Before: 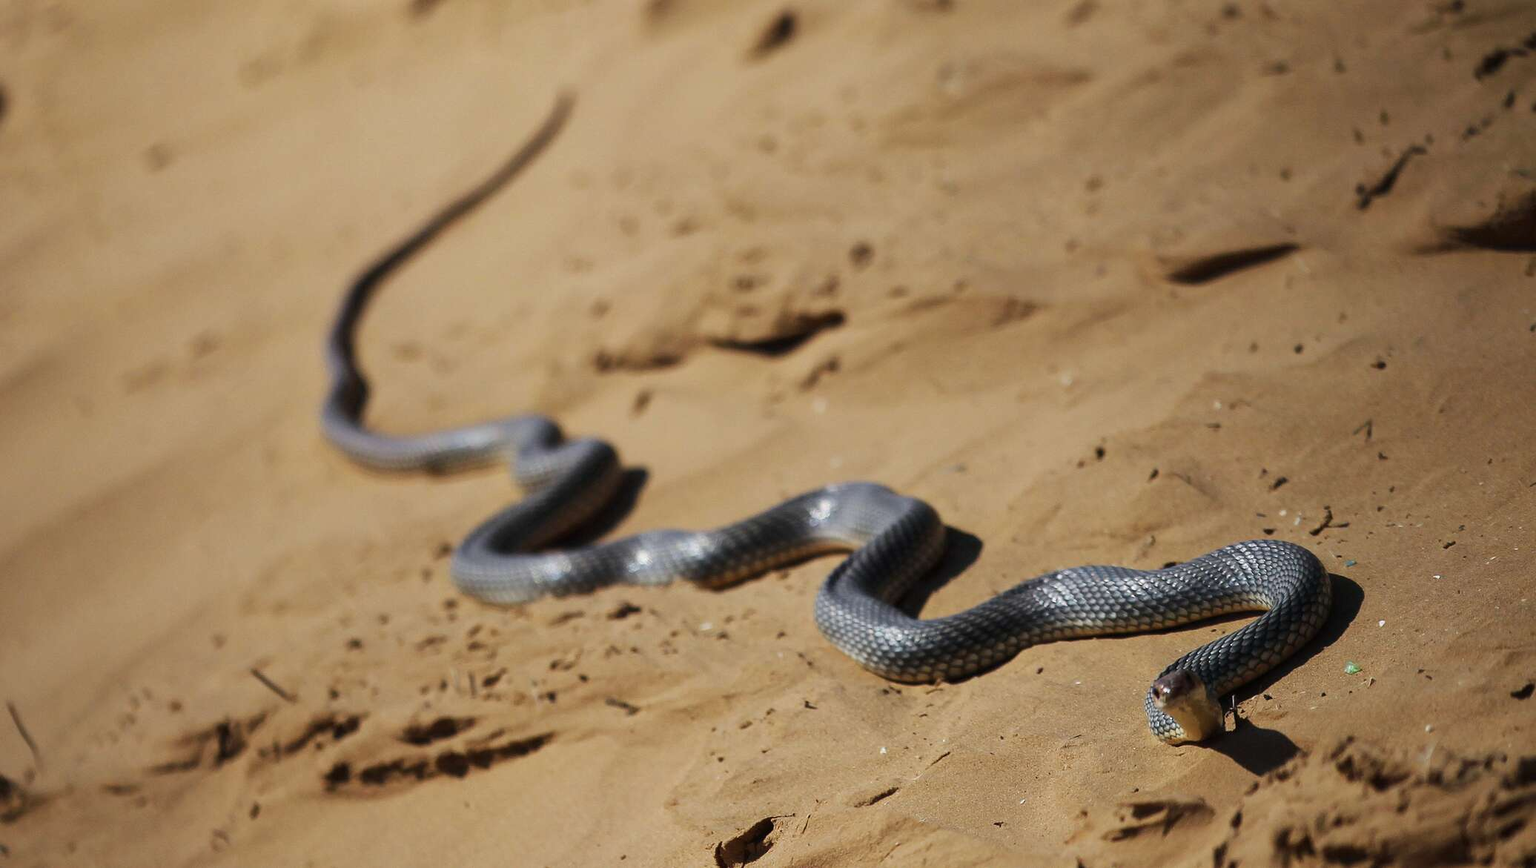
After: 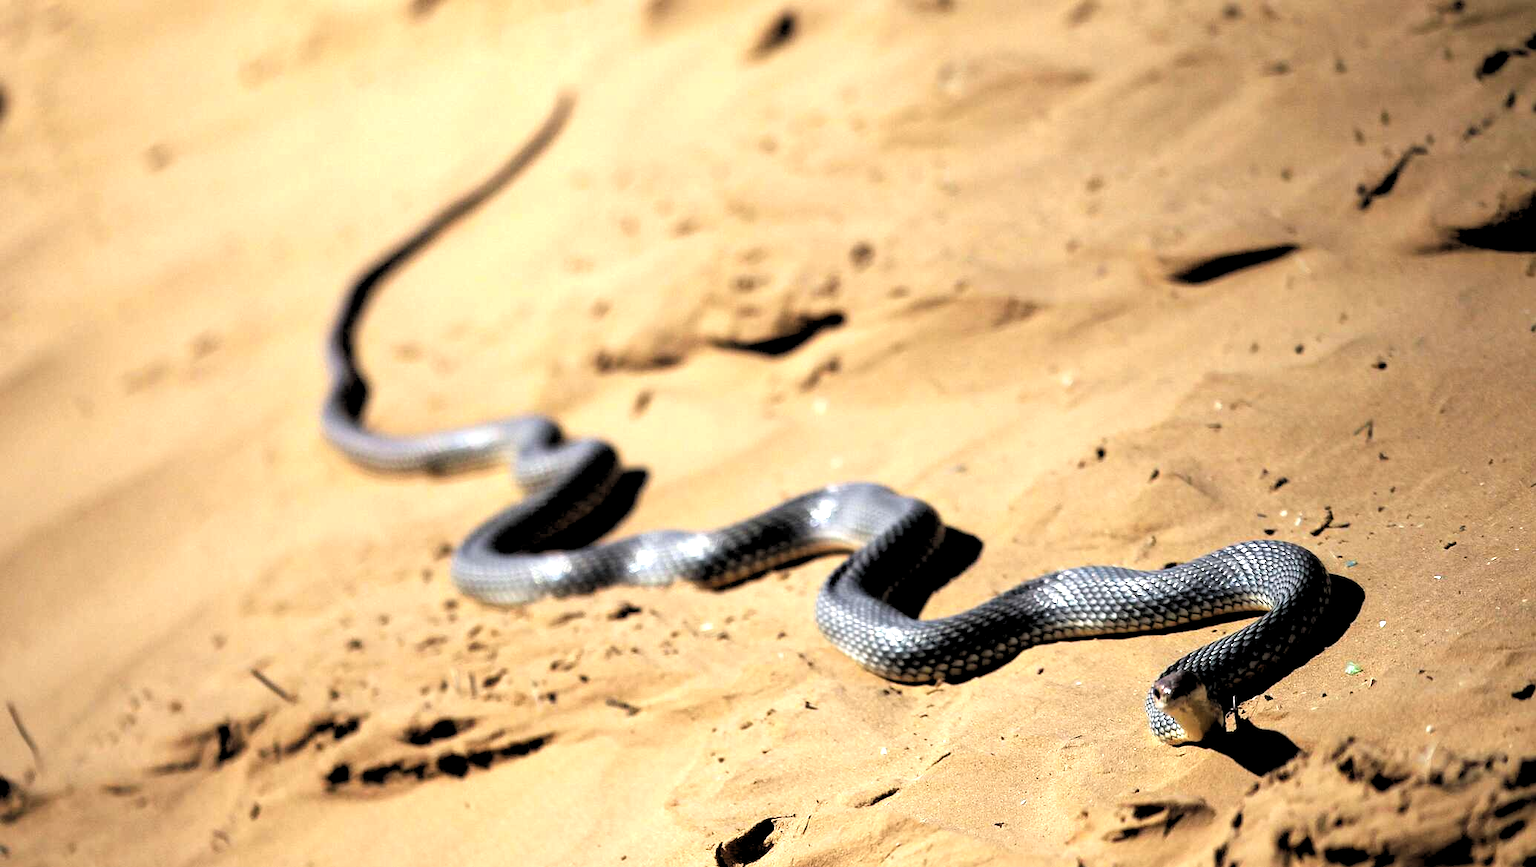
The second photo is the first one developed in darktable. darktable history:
rgb levels: levels [[0.034, 0.472, 0.904], [0, 0.5, 1], [0, 0.5, 1]]
exposure: exposure 1.137 EV, compensate highlight preservation false
